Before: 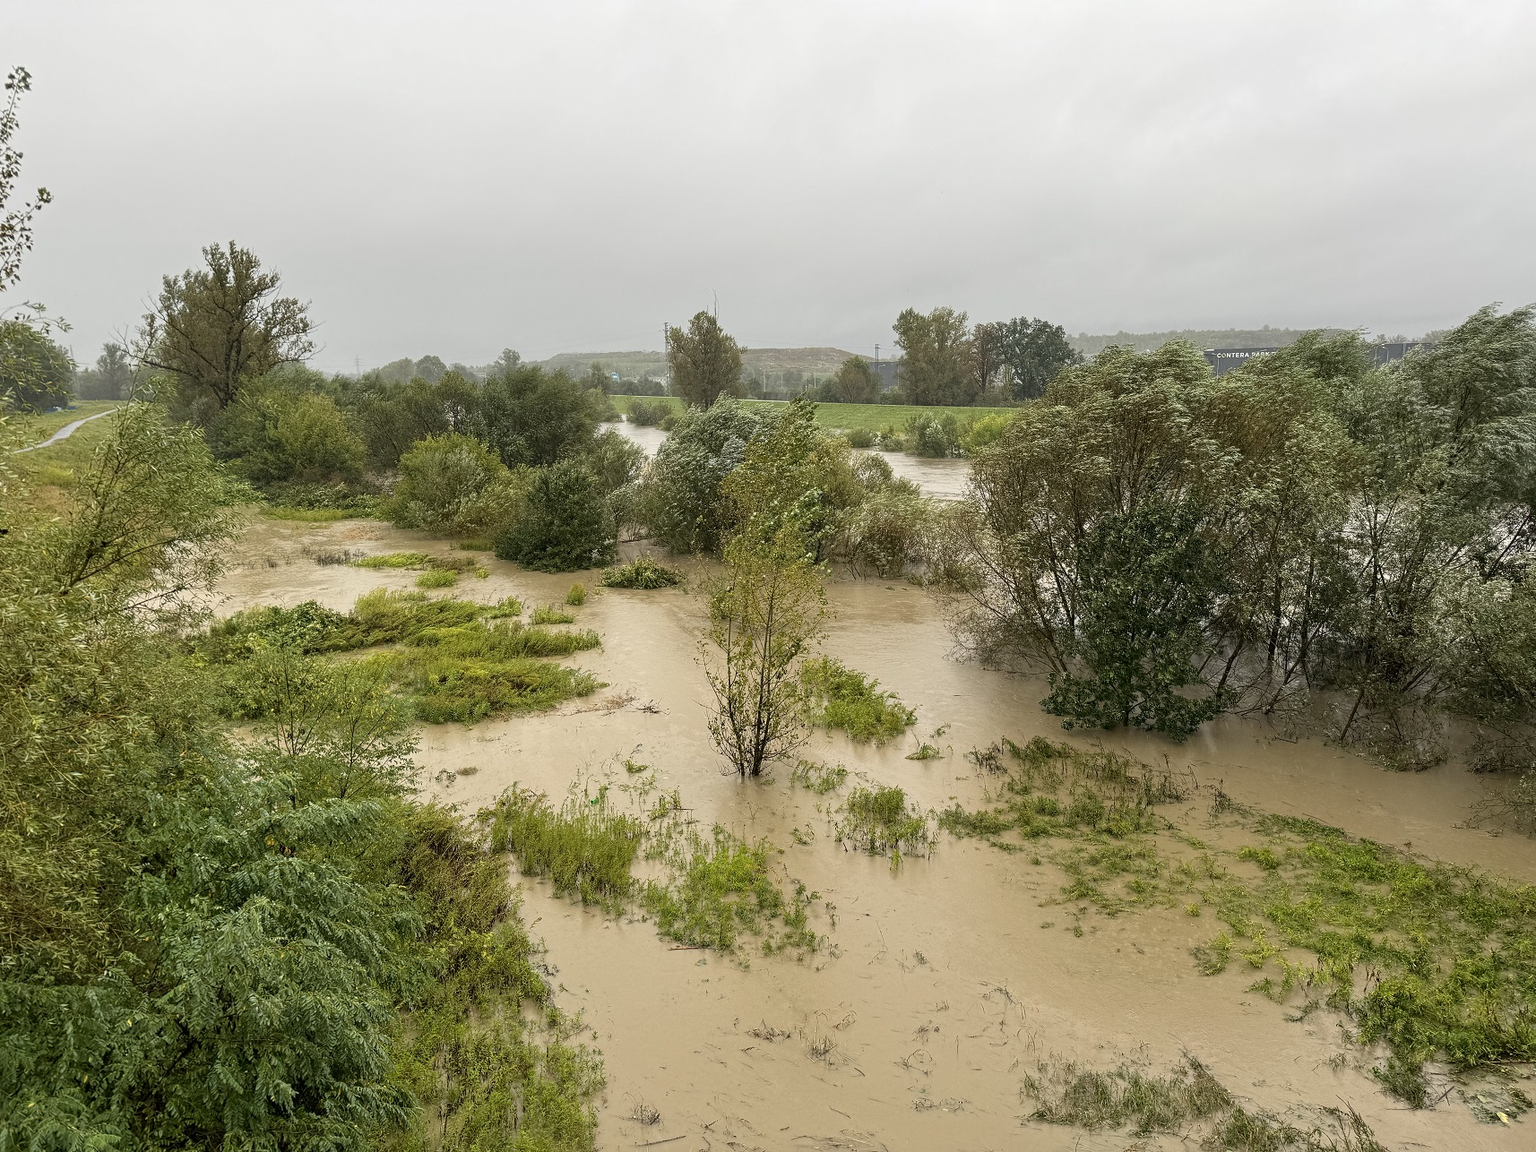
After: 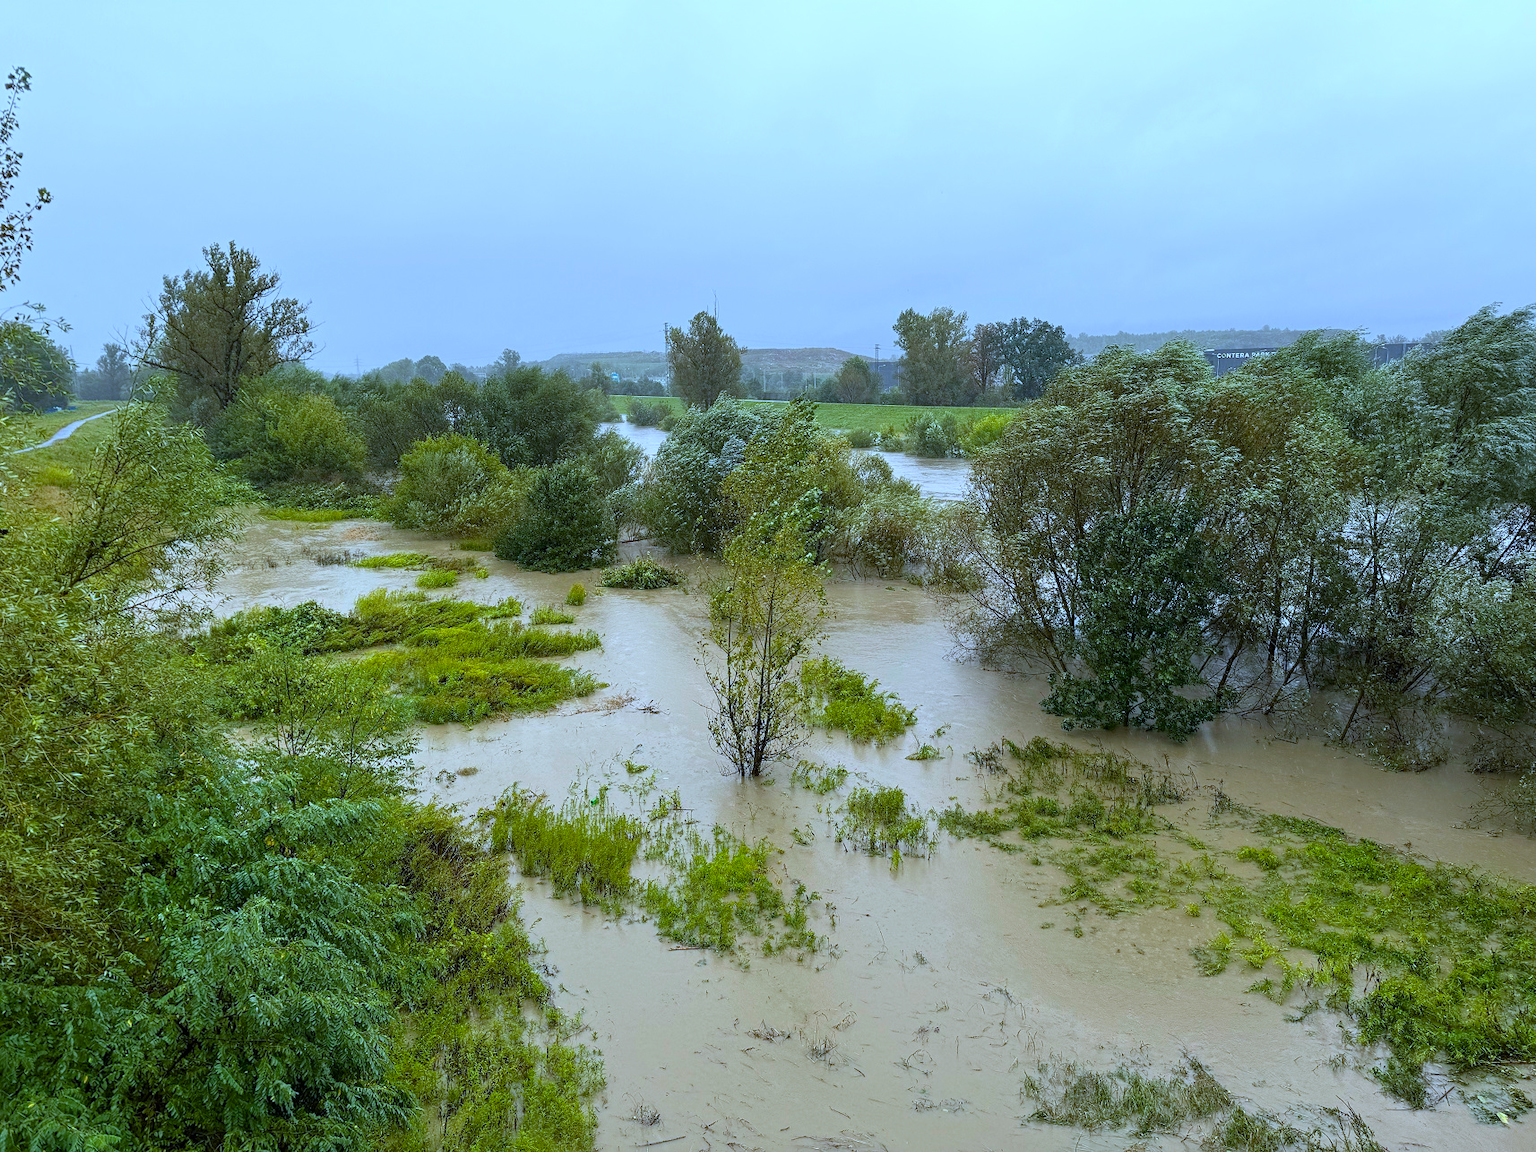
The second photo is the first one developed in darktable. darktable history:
bloom: size 15%, threshold 97%, strength 7%
white balance: red 0.871, blue 1.249
color balance rgb: perceptual saturation grading › global saturation 30%, global vibrance 20%
